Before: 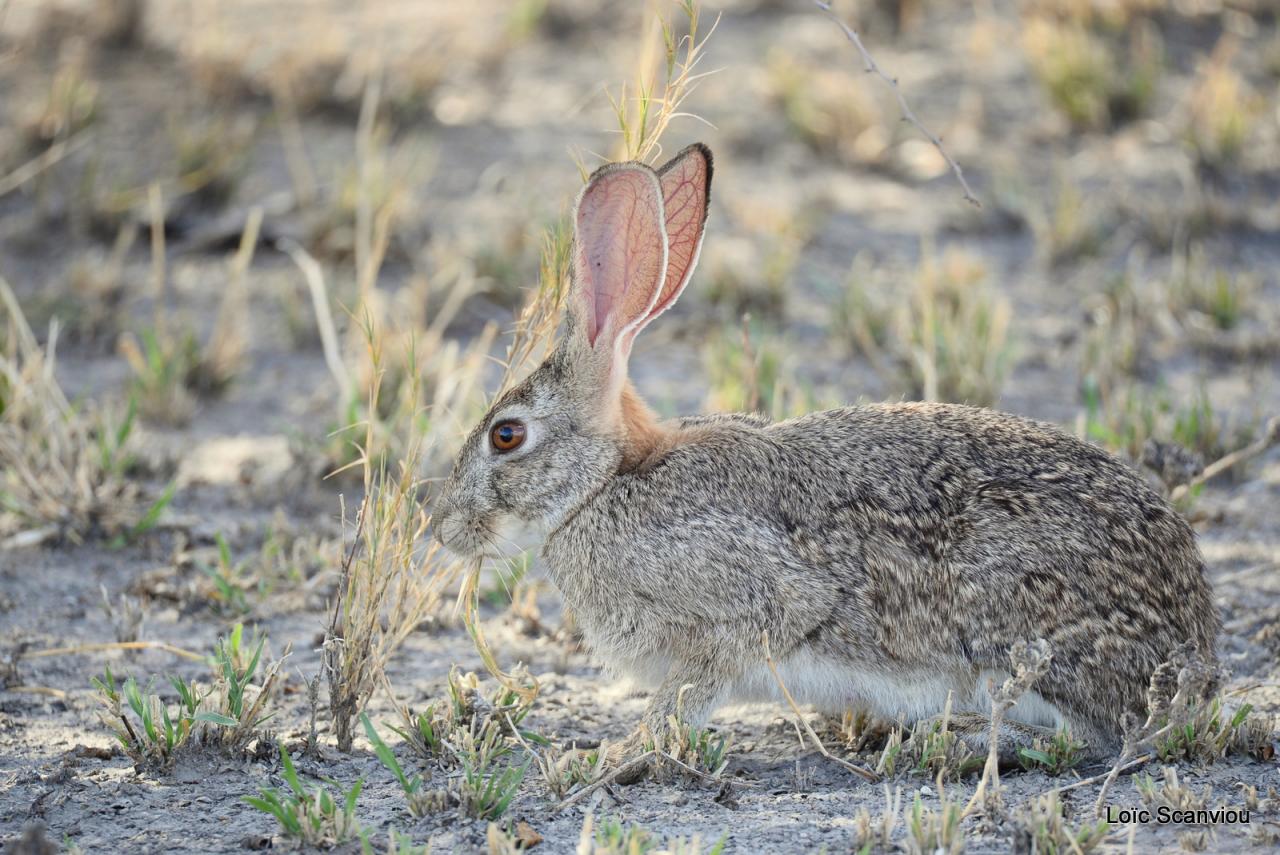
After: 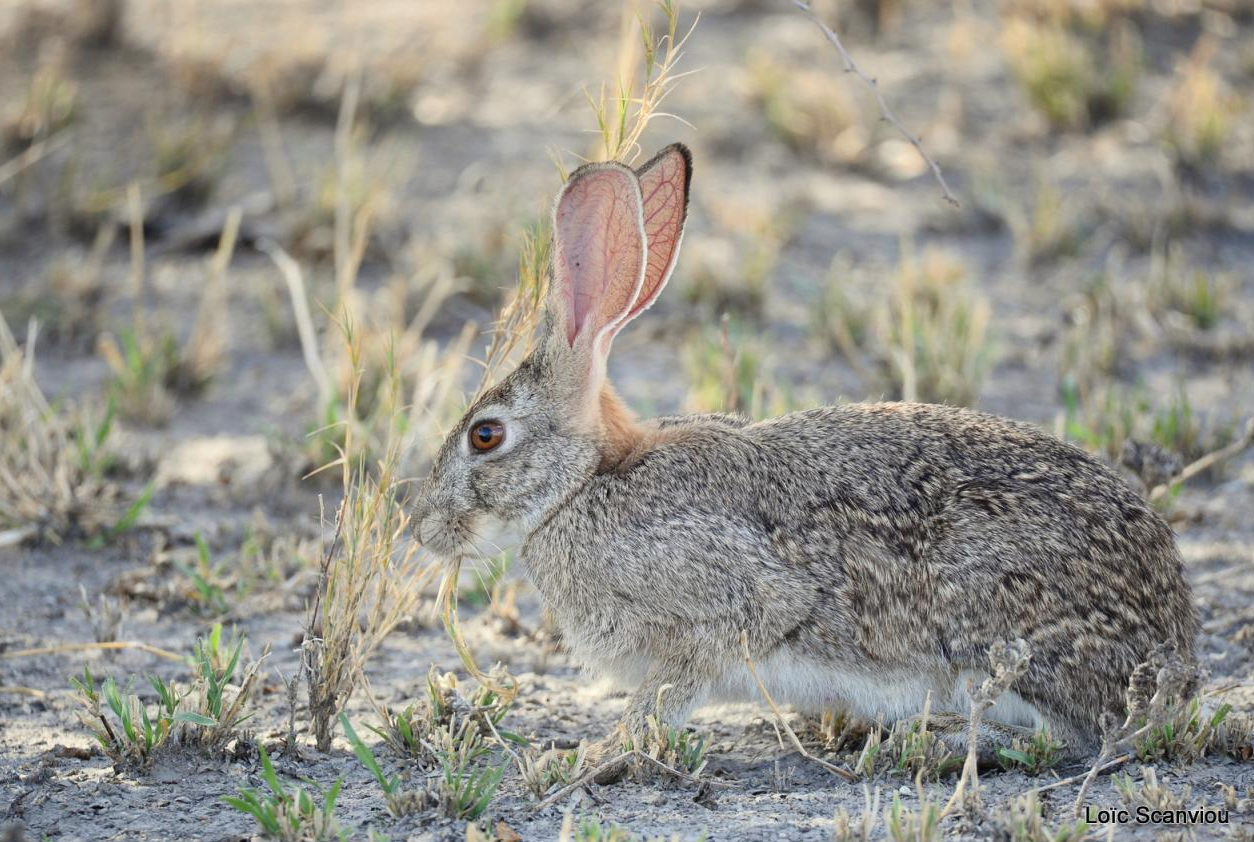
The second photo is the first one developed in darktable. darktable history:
crop: left 1.715%, right 0.266%, bottom 1.489%
